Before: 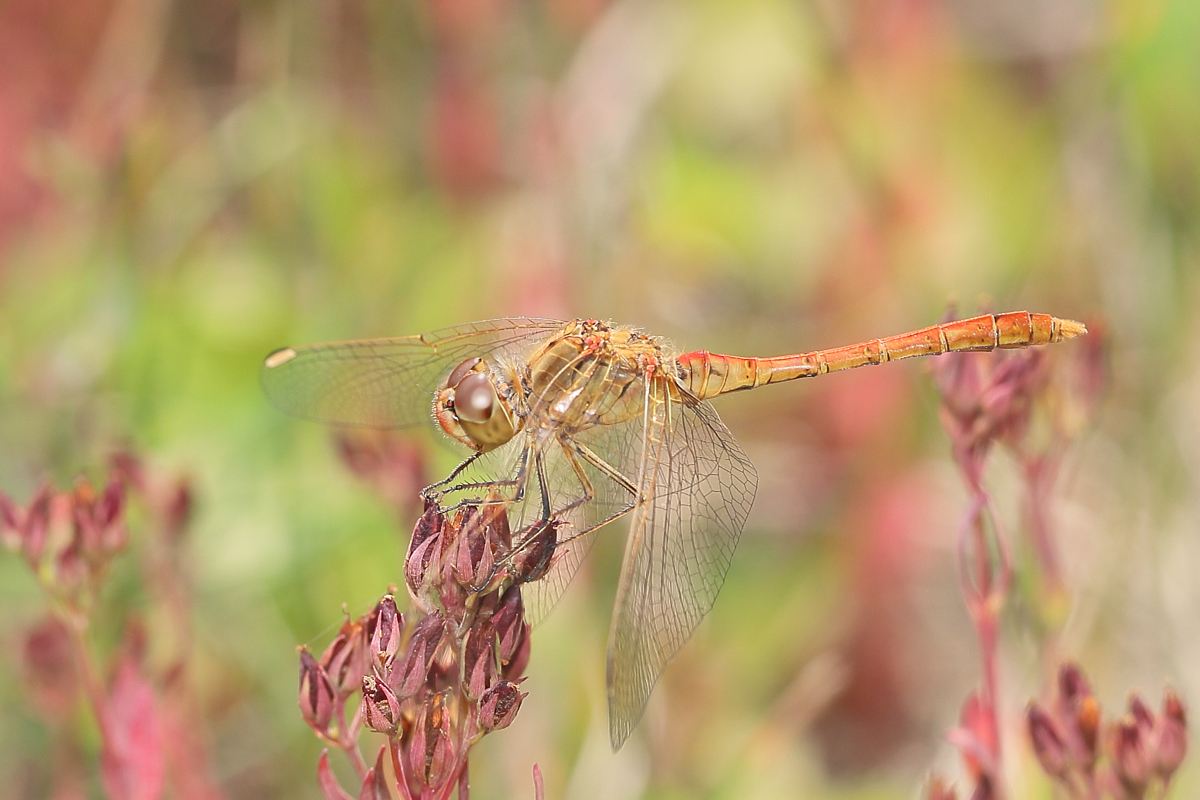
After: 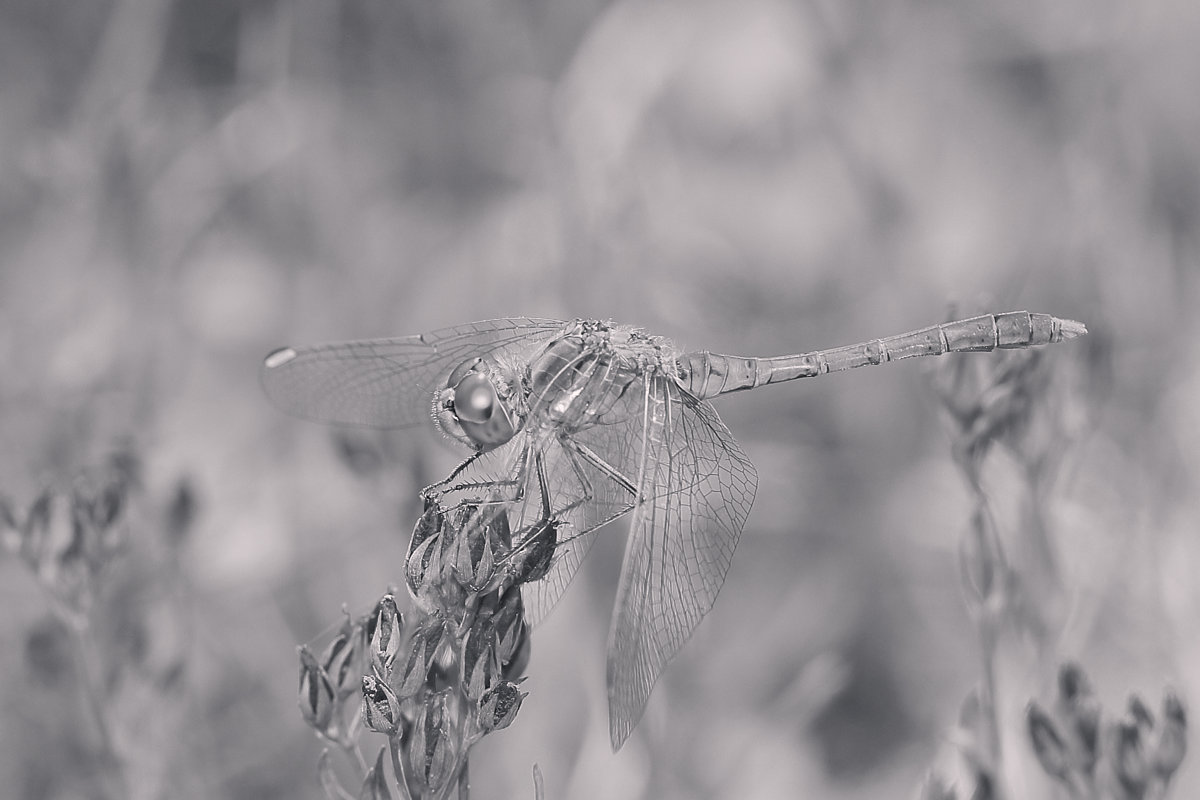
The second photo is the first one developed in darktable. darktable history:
color calibration "N&B": output gray [0.267, 0.423, 0.261, 0], illuminant same as pipeline (D50), adaptation none (bypass)
color balance rgb "Tungstène": shadows lift › chroma 1.41%, shadows lift › hue 260°, power › chroma 0.5%, power › hue 260°, highlights gain › chroma 1%, highlights gain › hue 27°, saturation formula JzAzBz (2021)
